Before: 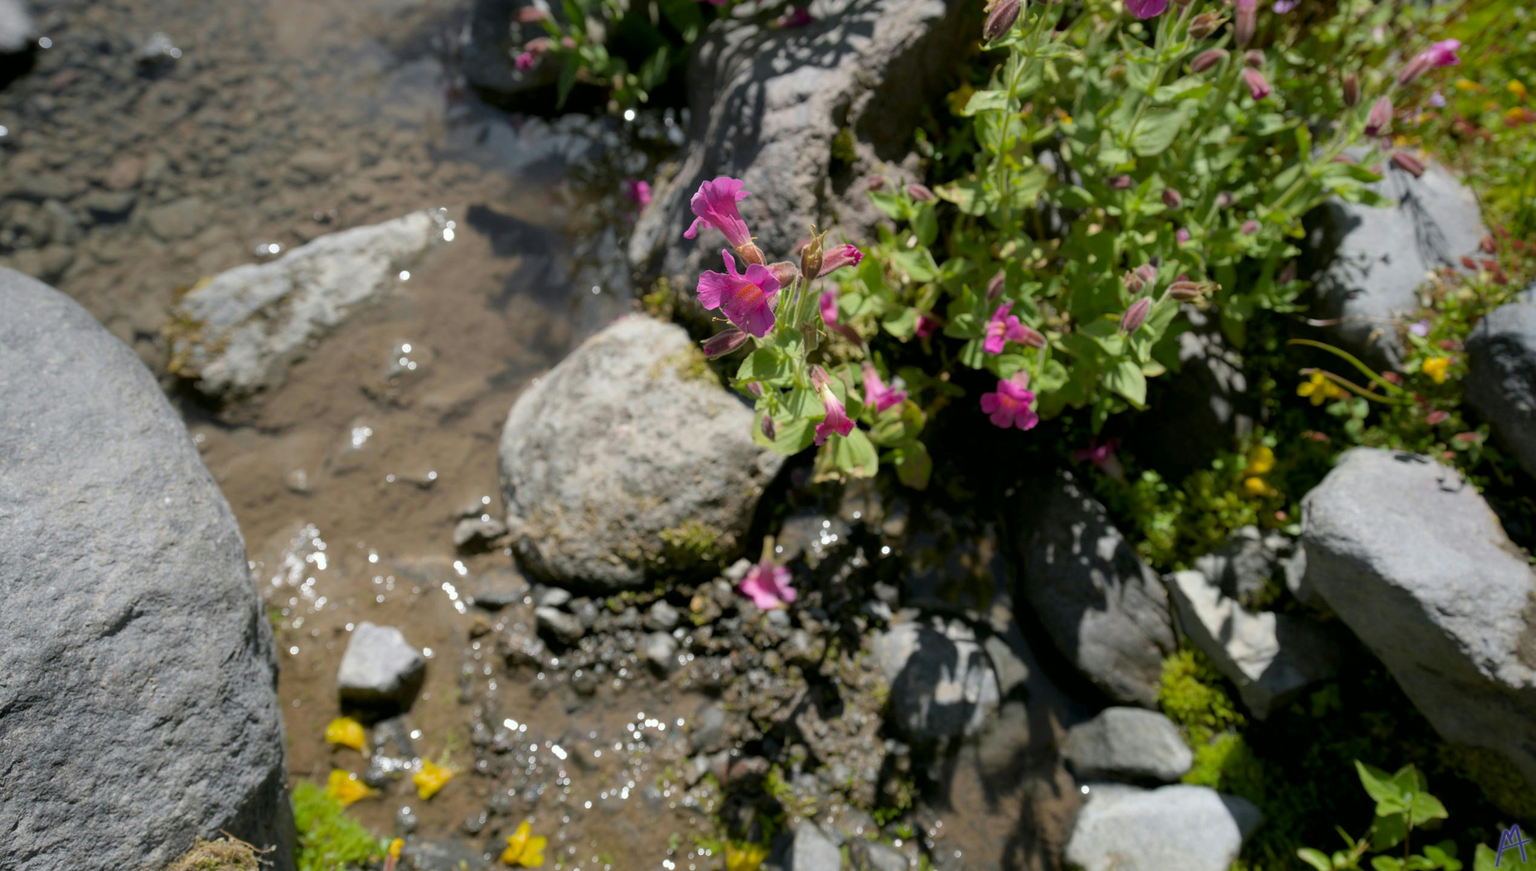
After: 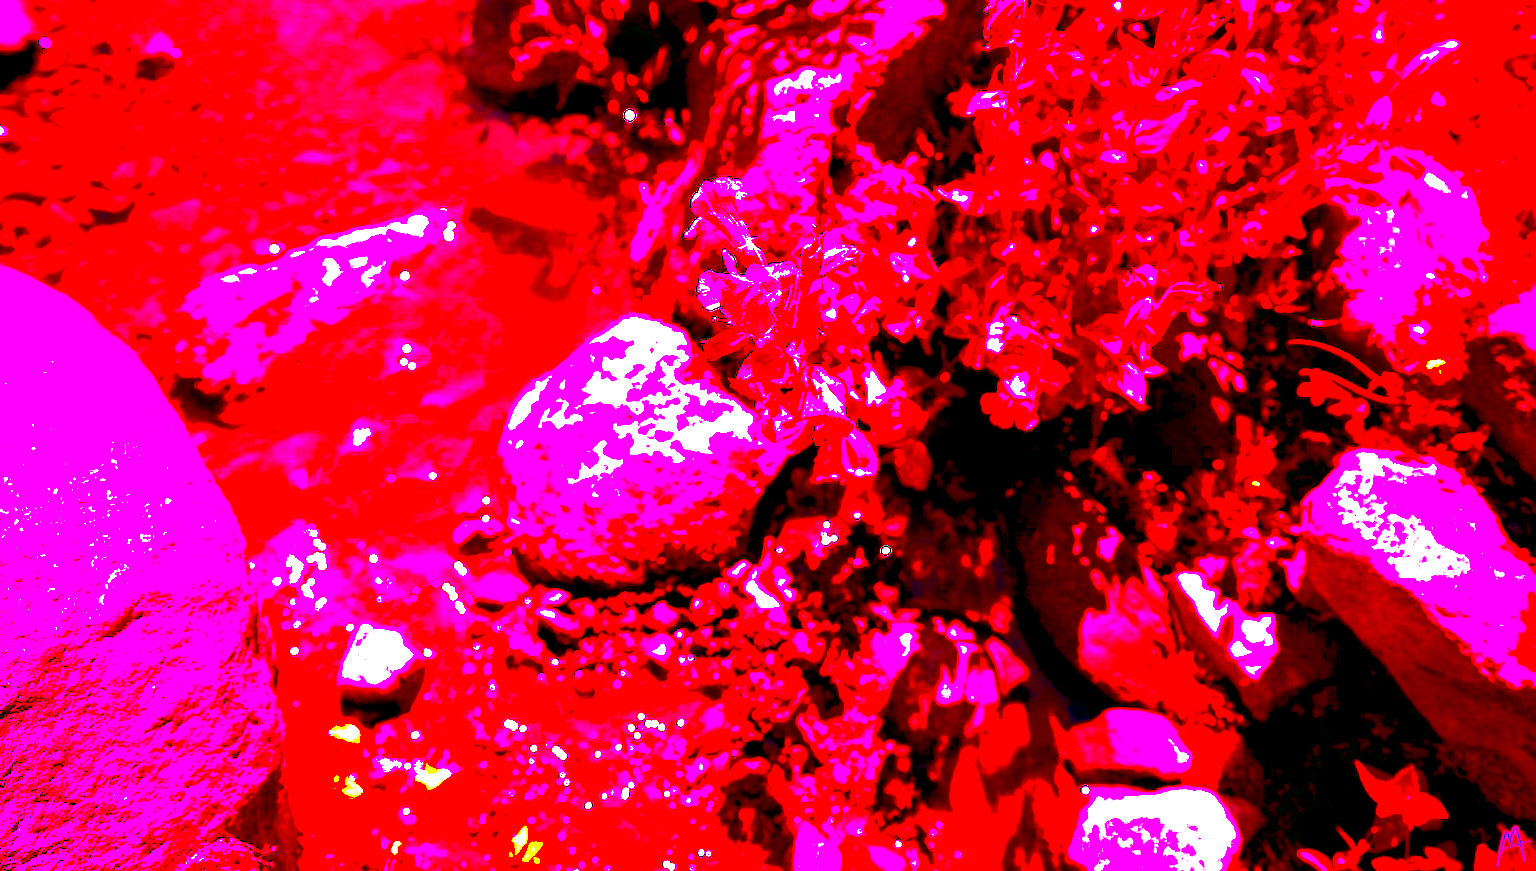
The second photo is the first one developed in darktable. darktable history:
contrast brightness saturation: brightness -1, saturation 1
color balance: mode lift, gamma, gain (sRGB), lift [0.97, 1, 1, 1], gamma [1.03, 1, 1, 1]
white balance: red 4.26, blue 1.802
color correction: saturation 1.32
